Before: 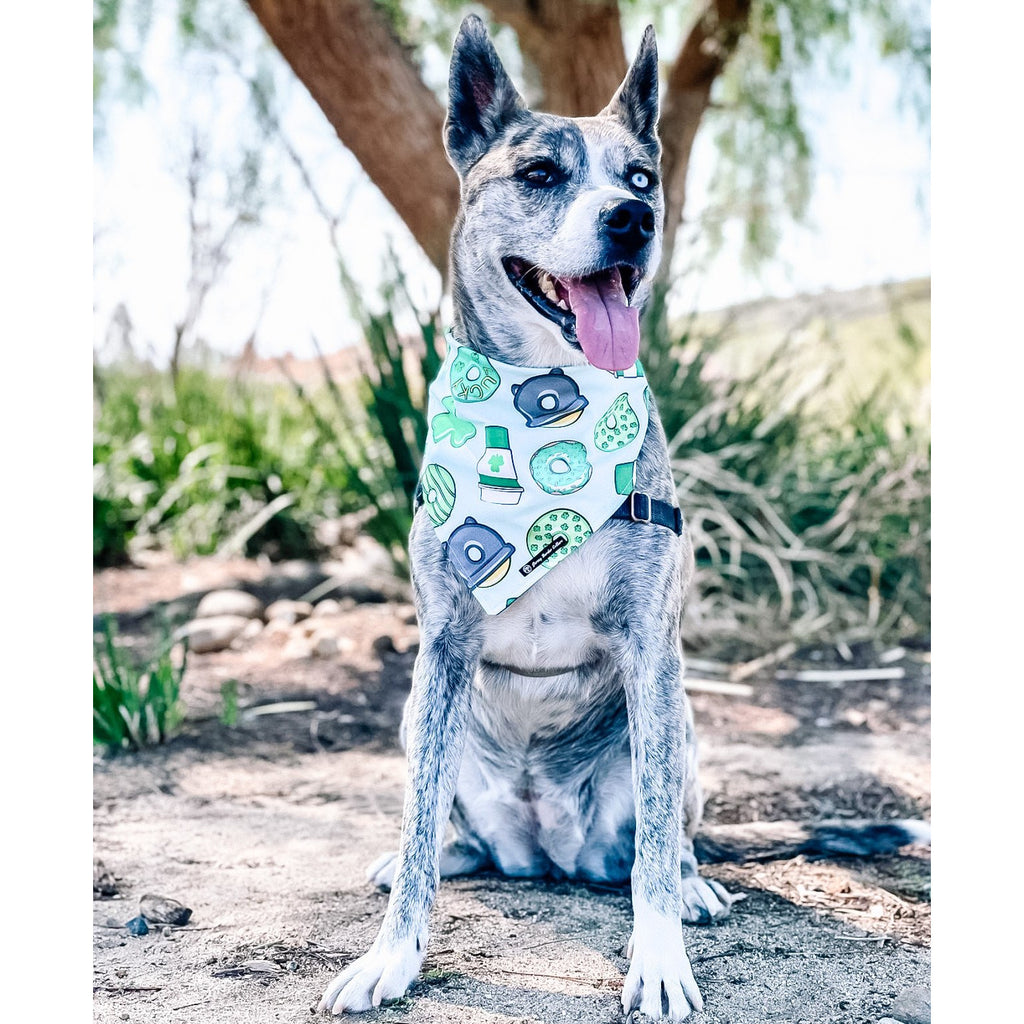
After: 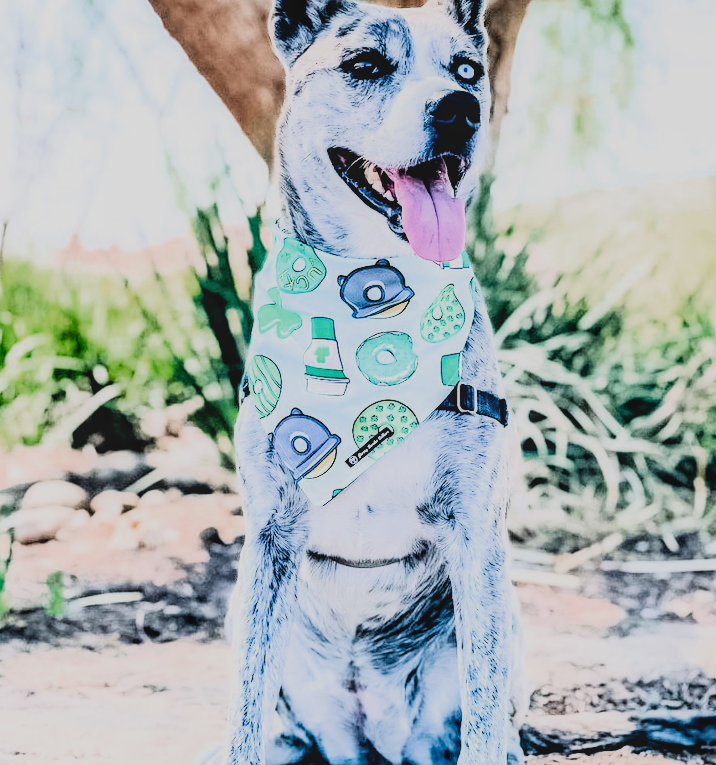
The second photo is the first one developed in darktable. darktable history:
rgb curve: curves: ch0 [(0, 0) (0.21, 0.15) (0.24, 0.21) (0.5, 0.75) (0.75, 0.96) (0.89, 0.99) (1, 1)]; ch1 [(0, 0.02) (0.21, 0.13) (0.25, 0.2) (0.5, 0.67) (0.75, 0.9) (0.89, 0.97) (1, 1)]; ch2 [(0, 0.02) (0.21, 0.13) (0.25, 0.2) (0.5, 0.67) (0.75, 0.9) (0.89, 0.97) (1, 1)], compensate middle gray true
filmic rgb: hardness 4.17
color zones: curves: ch0 [(0, 0.425) (0.143, 0.422) (0.286, 0.42) (0.429, 0.419) (0.571, 0.419) (0.714, 0.42) (0.857, 0.422) (1, 0.425)]
crop and rotate: left 17.046%, top 10.659%, right 12.989%, bottom 14.553%
local contrast: detail 110%
